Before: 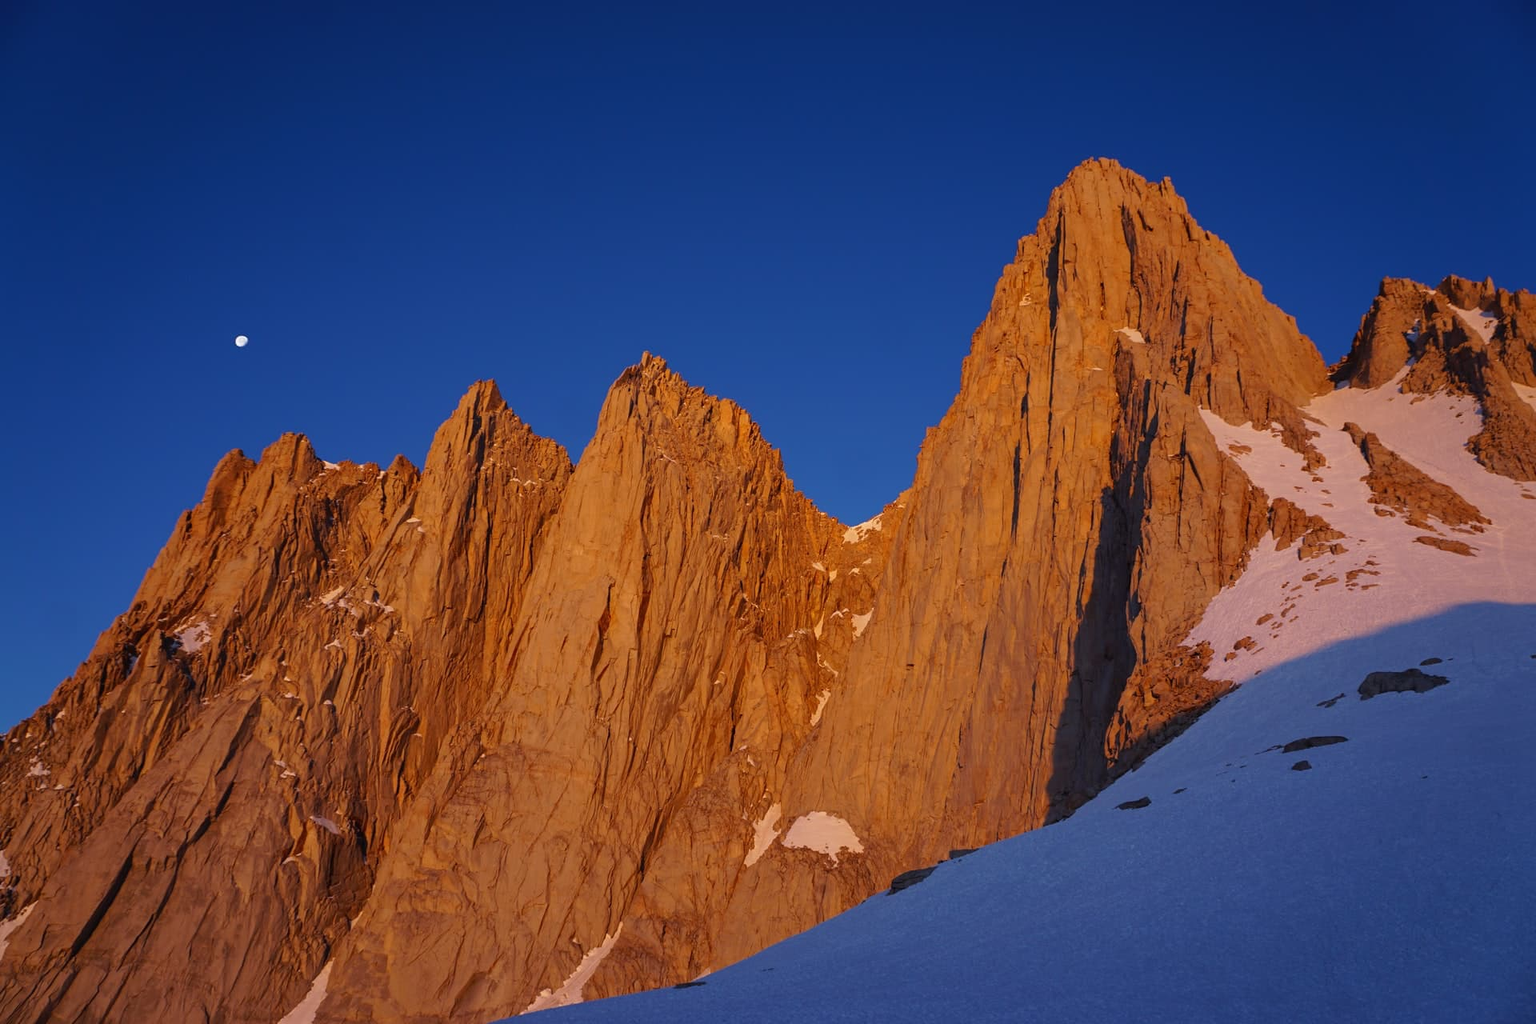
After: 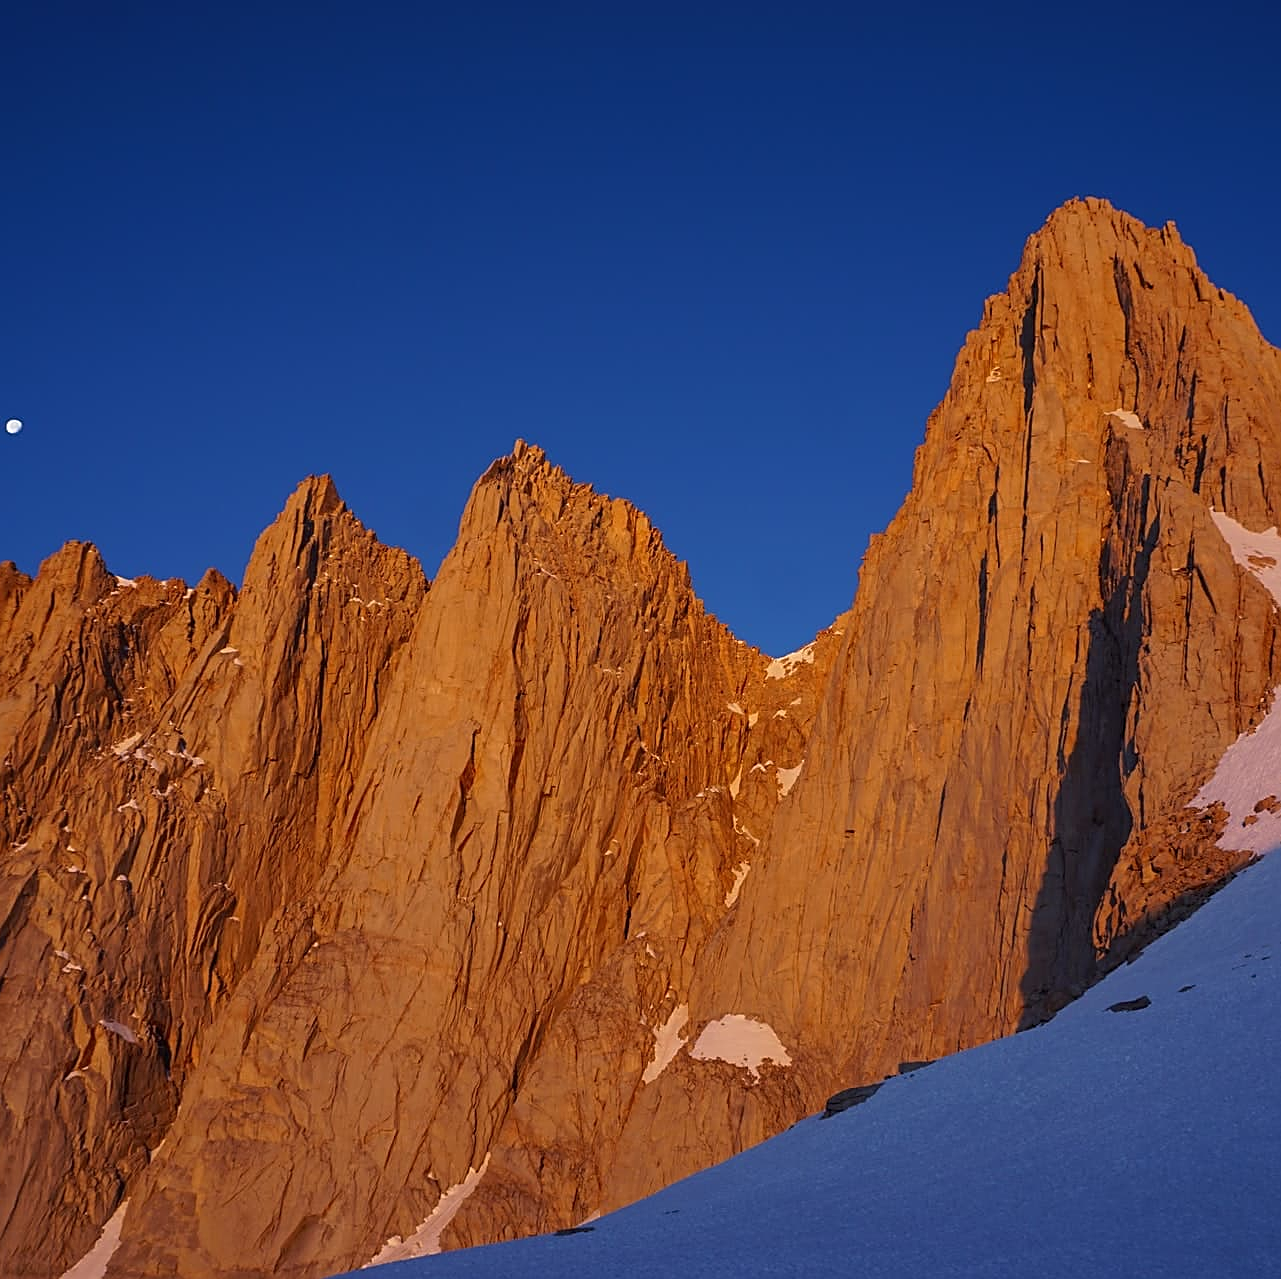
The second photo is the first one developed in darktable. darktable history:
sharpen: amount 0.6
crop and rotate: left 15.021%, right 18.25%
